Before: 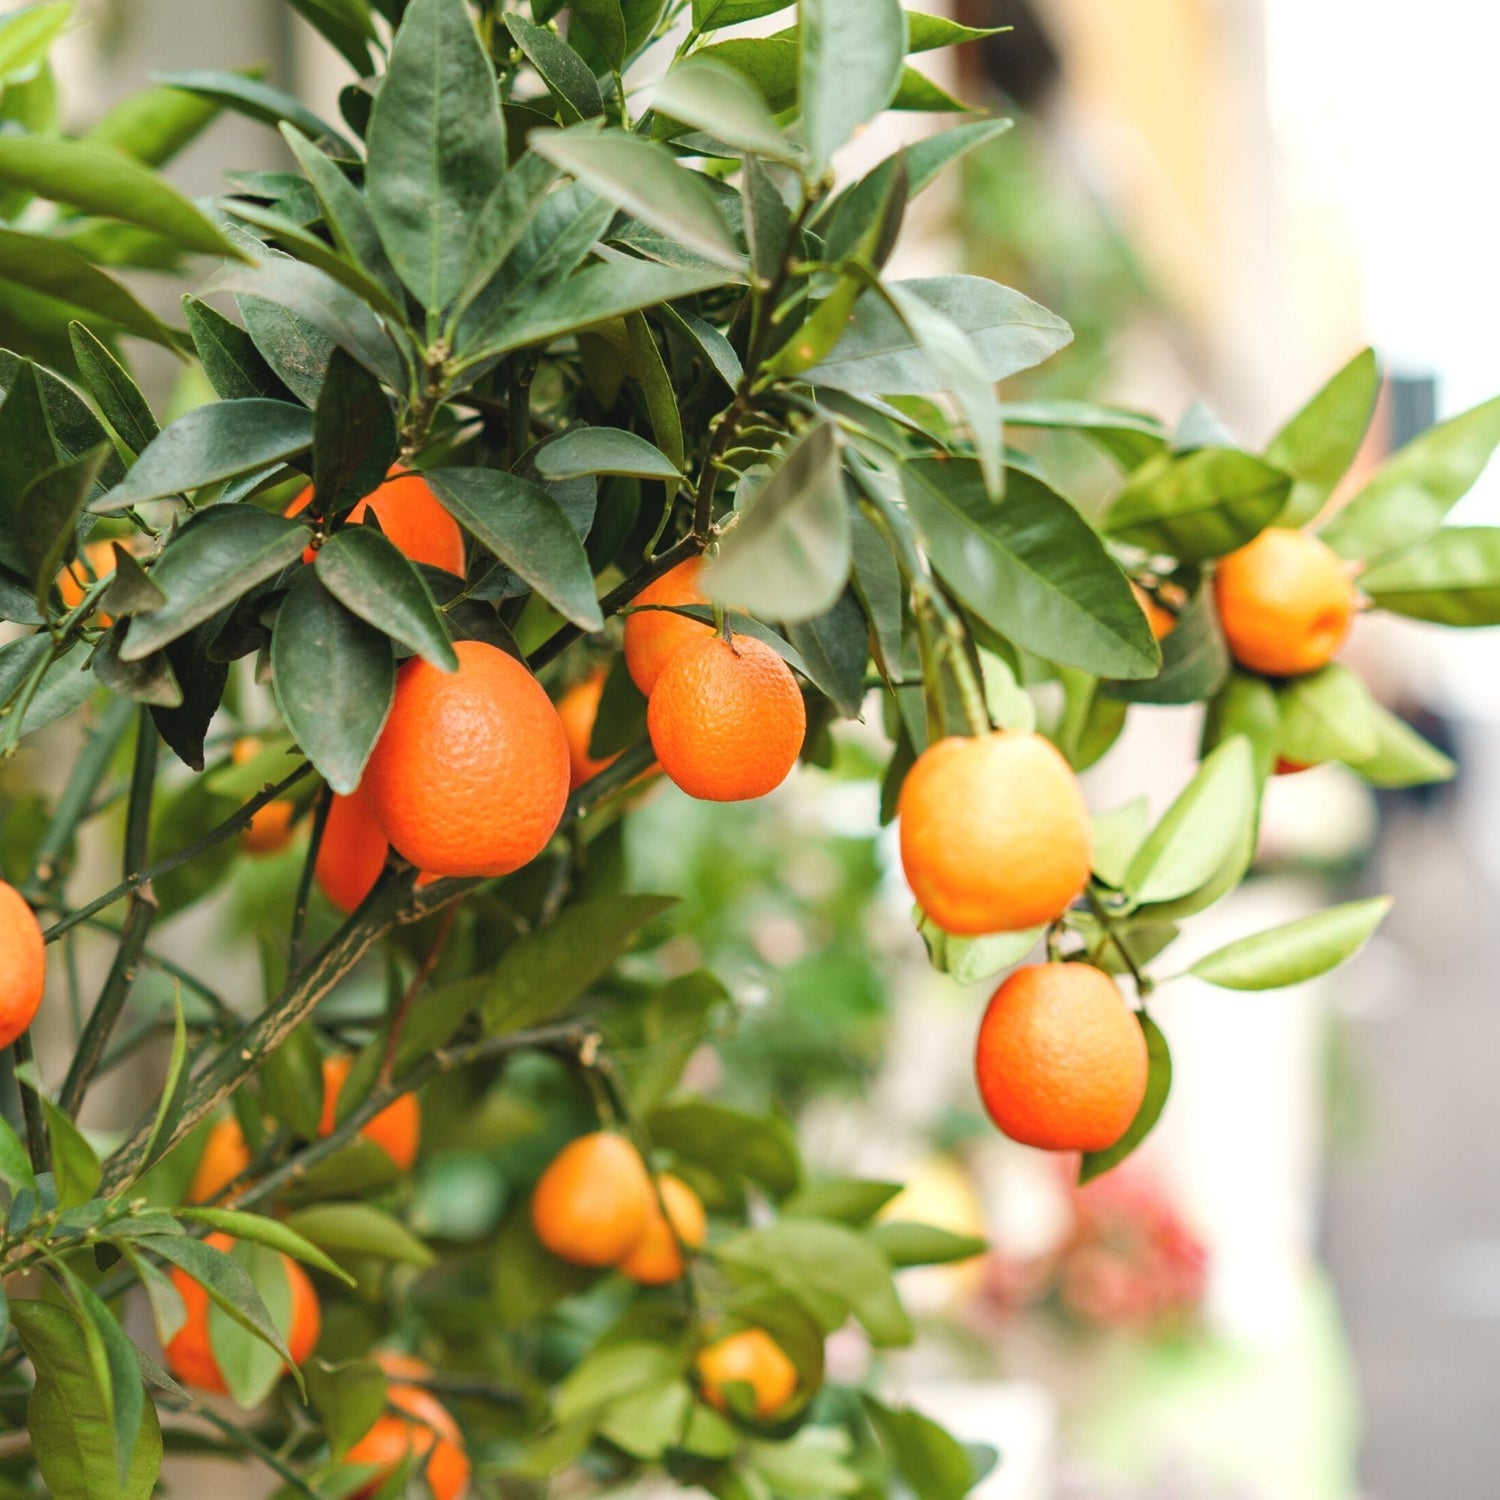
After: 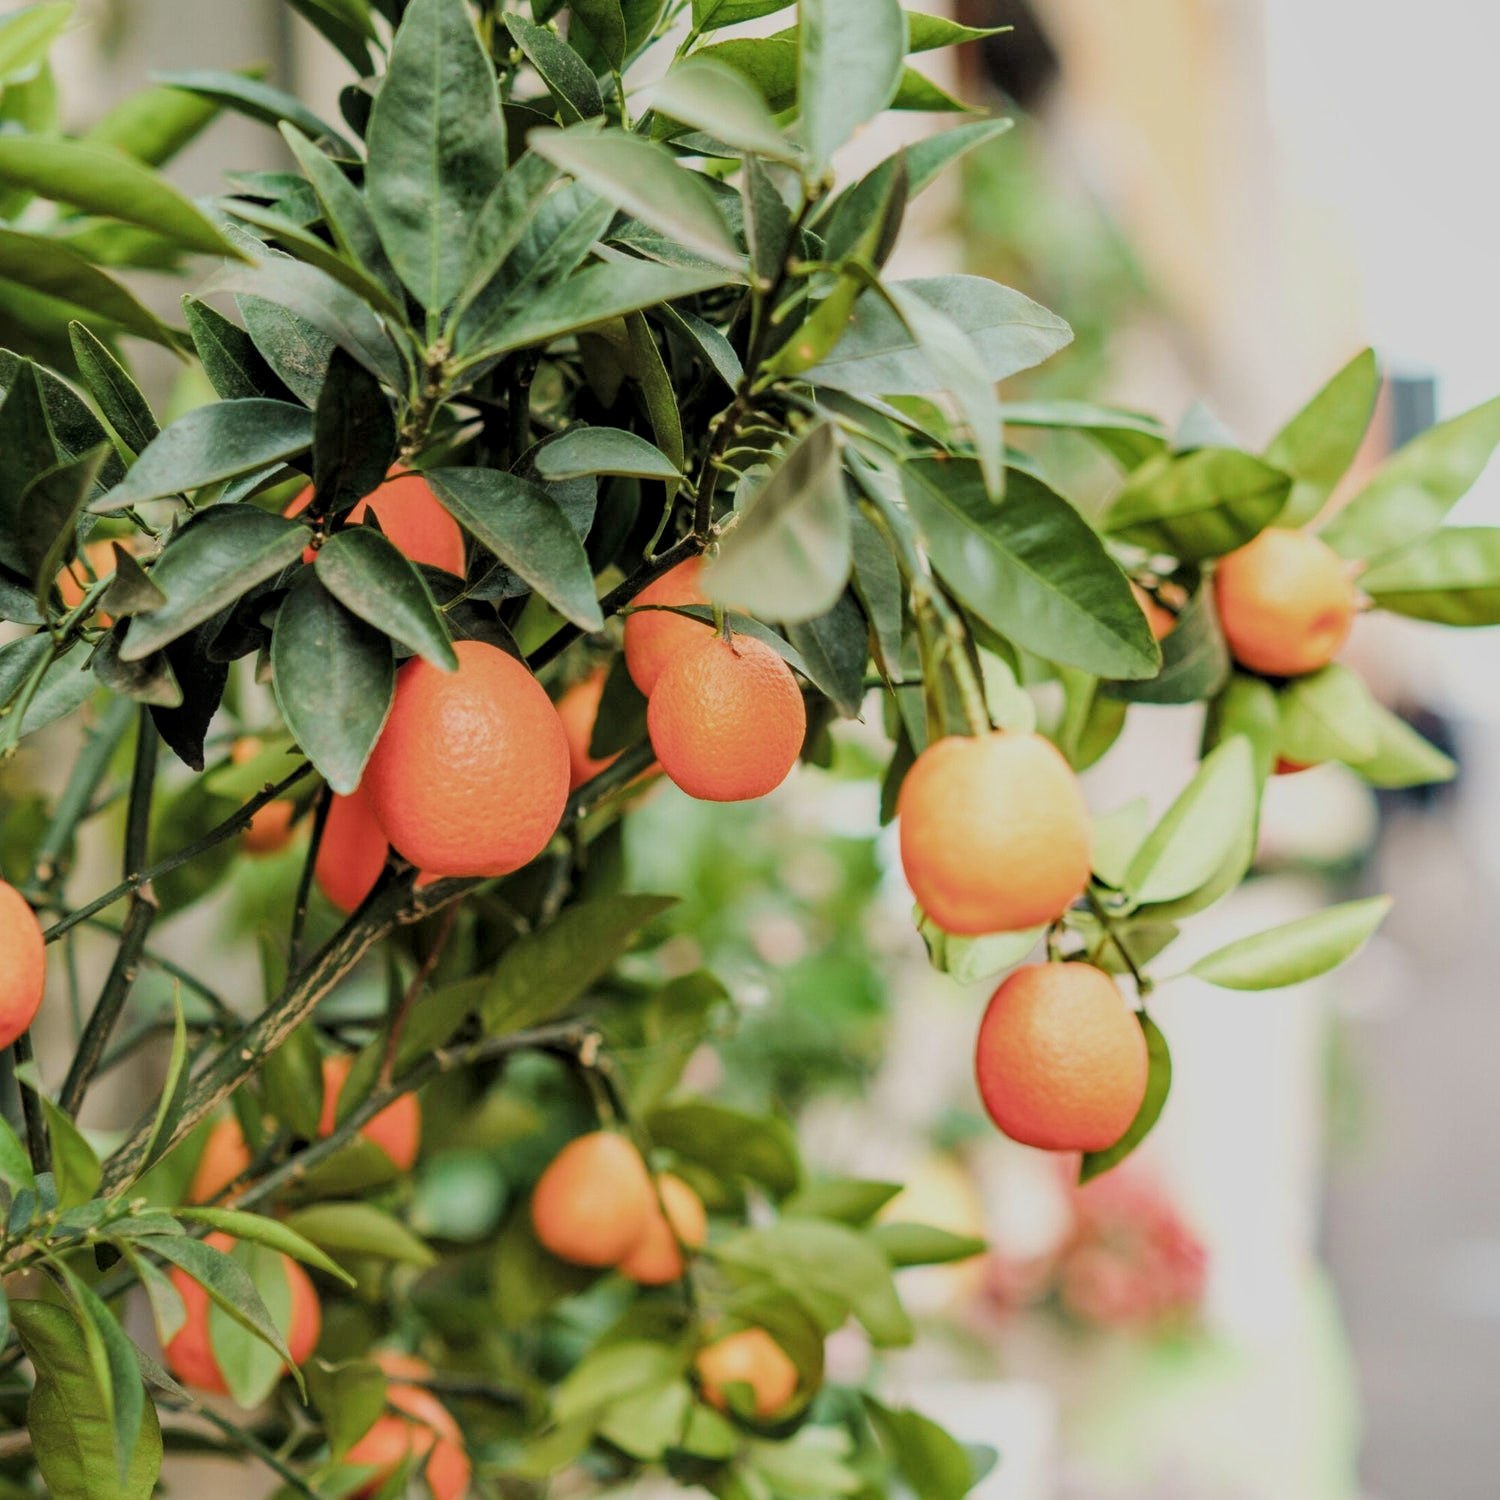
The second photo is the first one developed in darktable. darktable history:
filmic rgb: black relative exposure -7.09 EV, white relative exposure 5.37 EV, hardness 3.03, color science v4 (2020)
local contrast: on, module defaults
